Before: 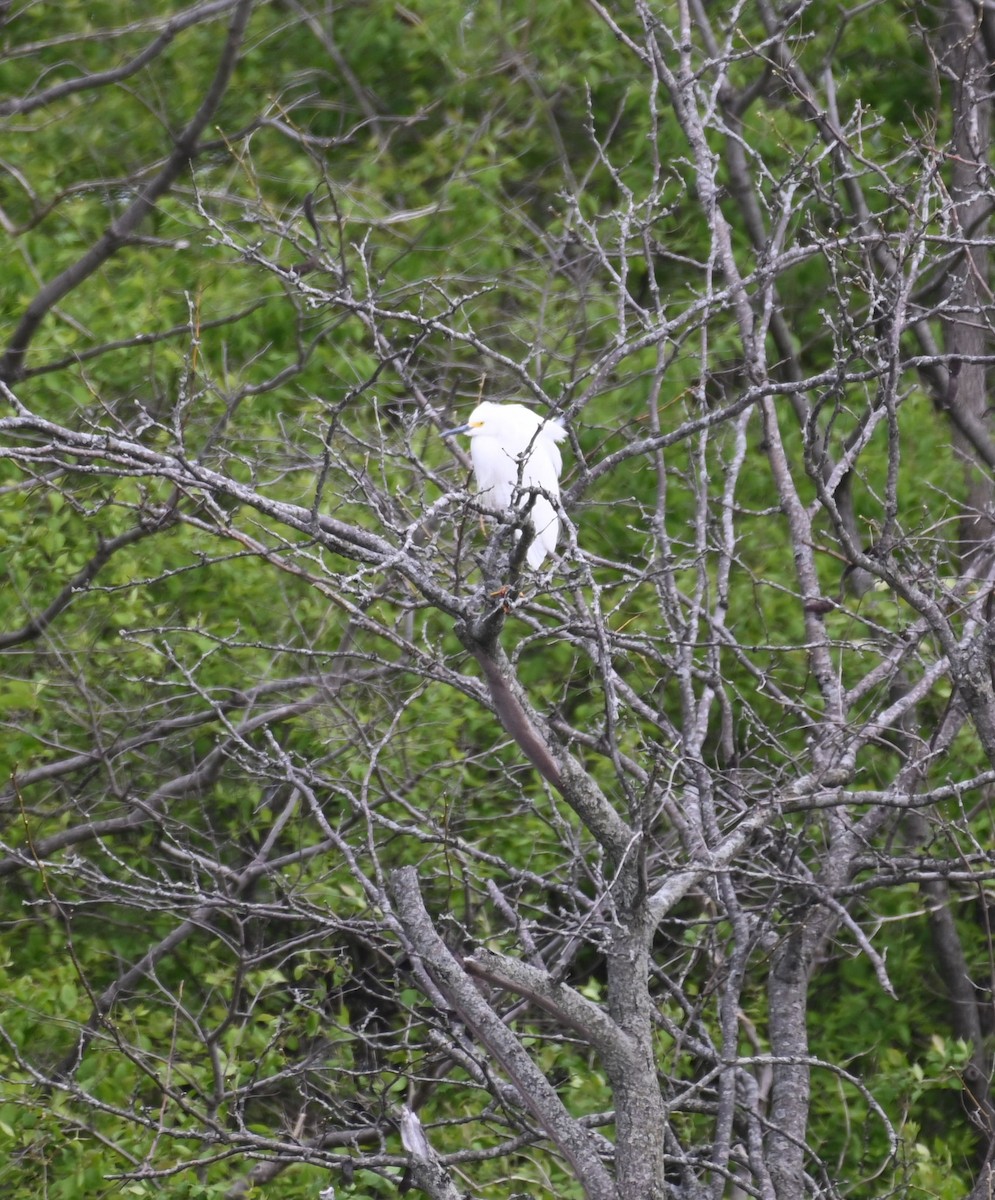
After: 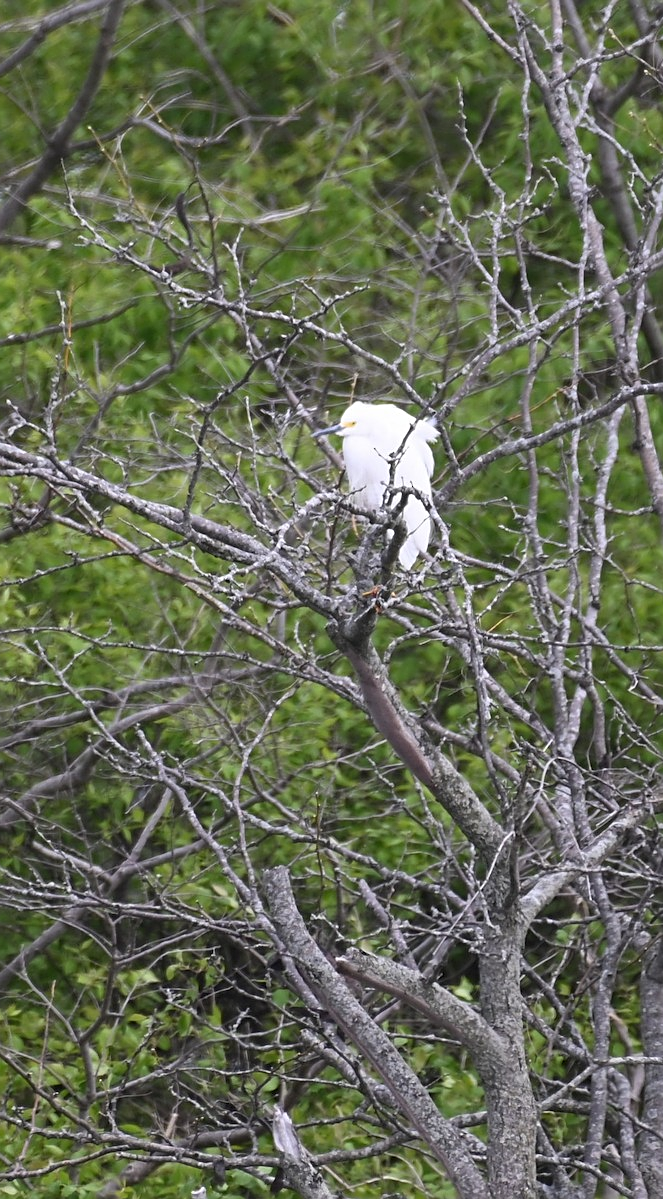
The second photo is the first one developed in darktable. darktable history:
crop and rotate: left 12.895%, right 20.46%
sharpen: on, module defaults
